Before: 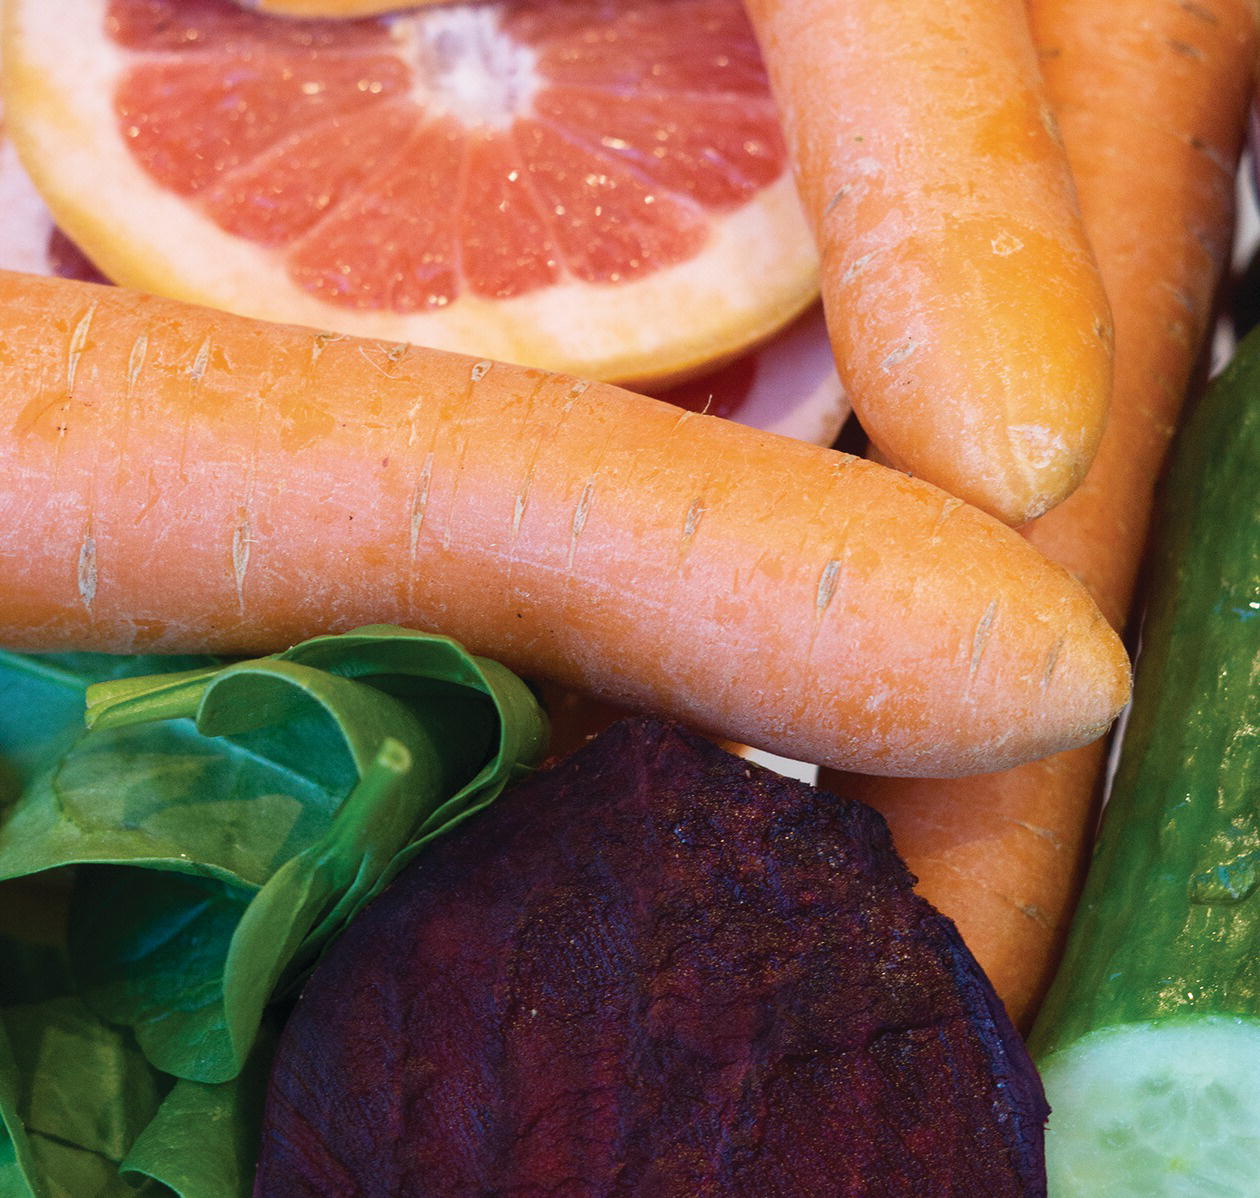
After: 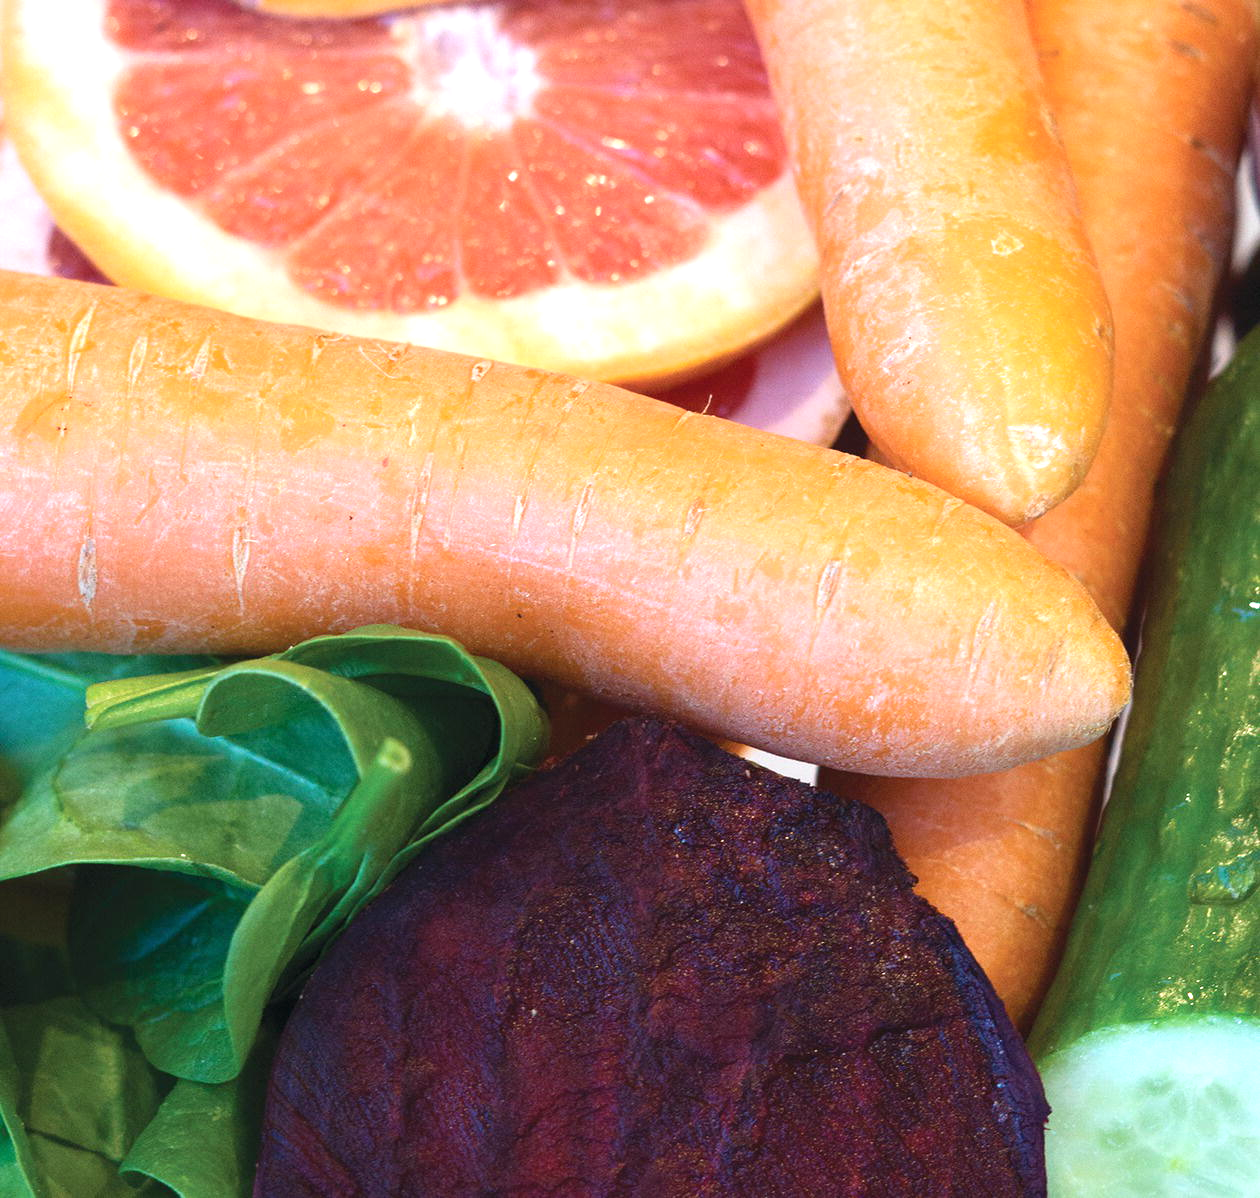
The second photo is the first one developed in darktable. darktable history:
exposure: black level correction 0, exposure 0.68 EV, compensate exposure bias true, compensate highlight preservation false
